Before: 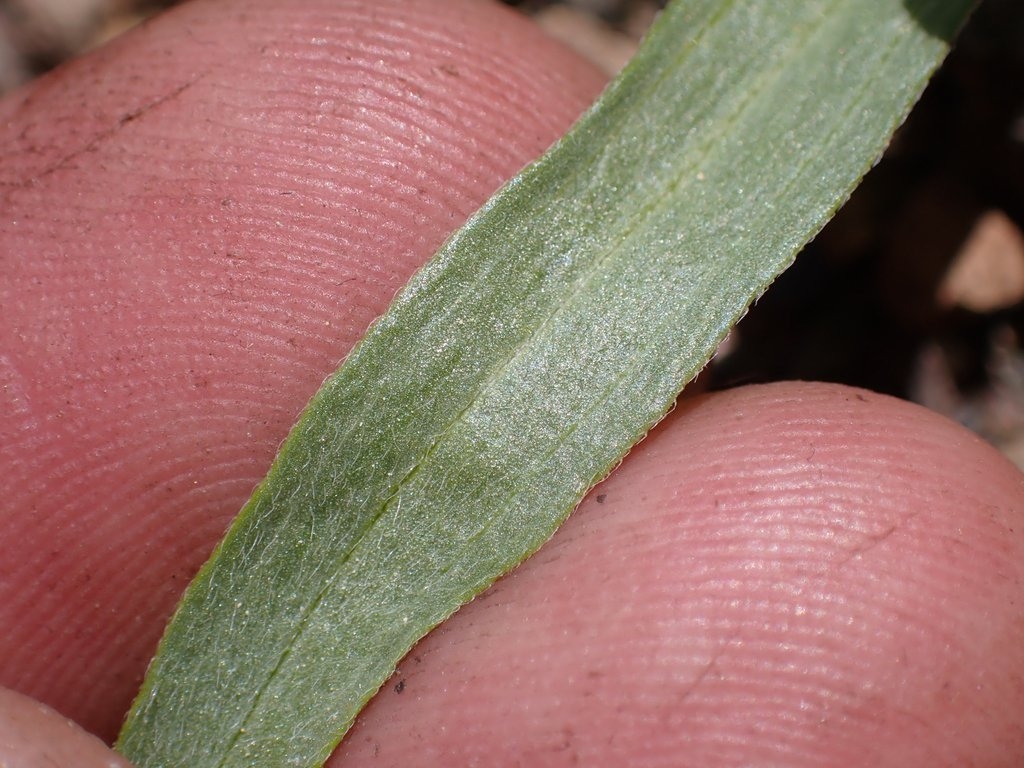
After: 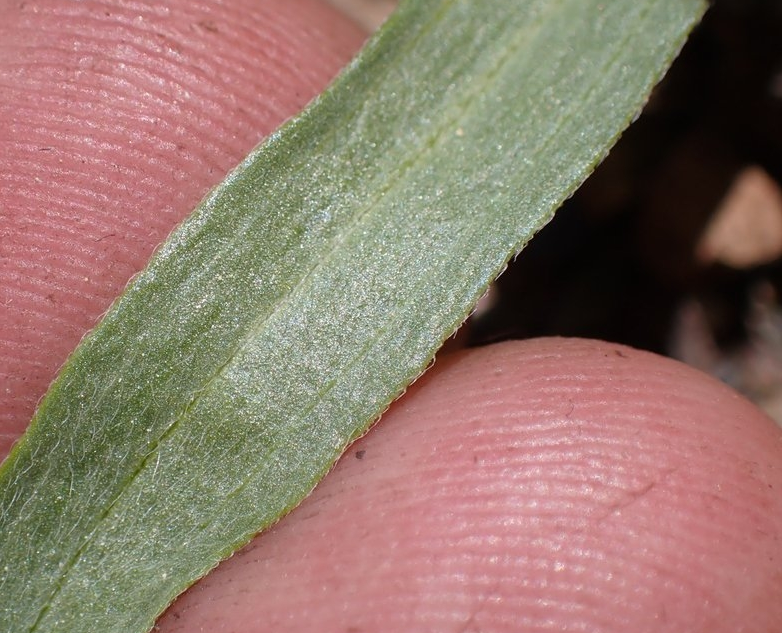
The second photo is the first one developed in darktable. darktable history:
crop: left 23.566%, top 5.845%, bottom 11.649%
